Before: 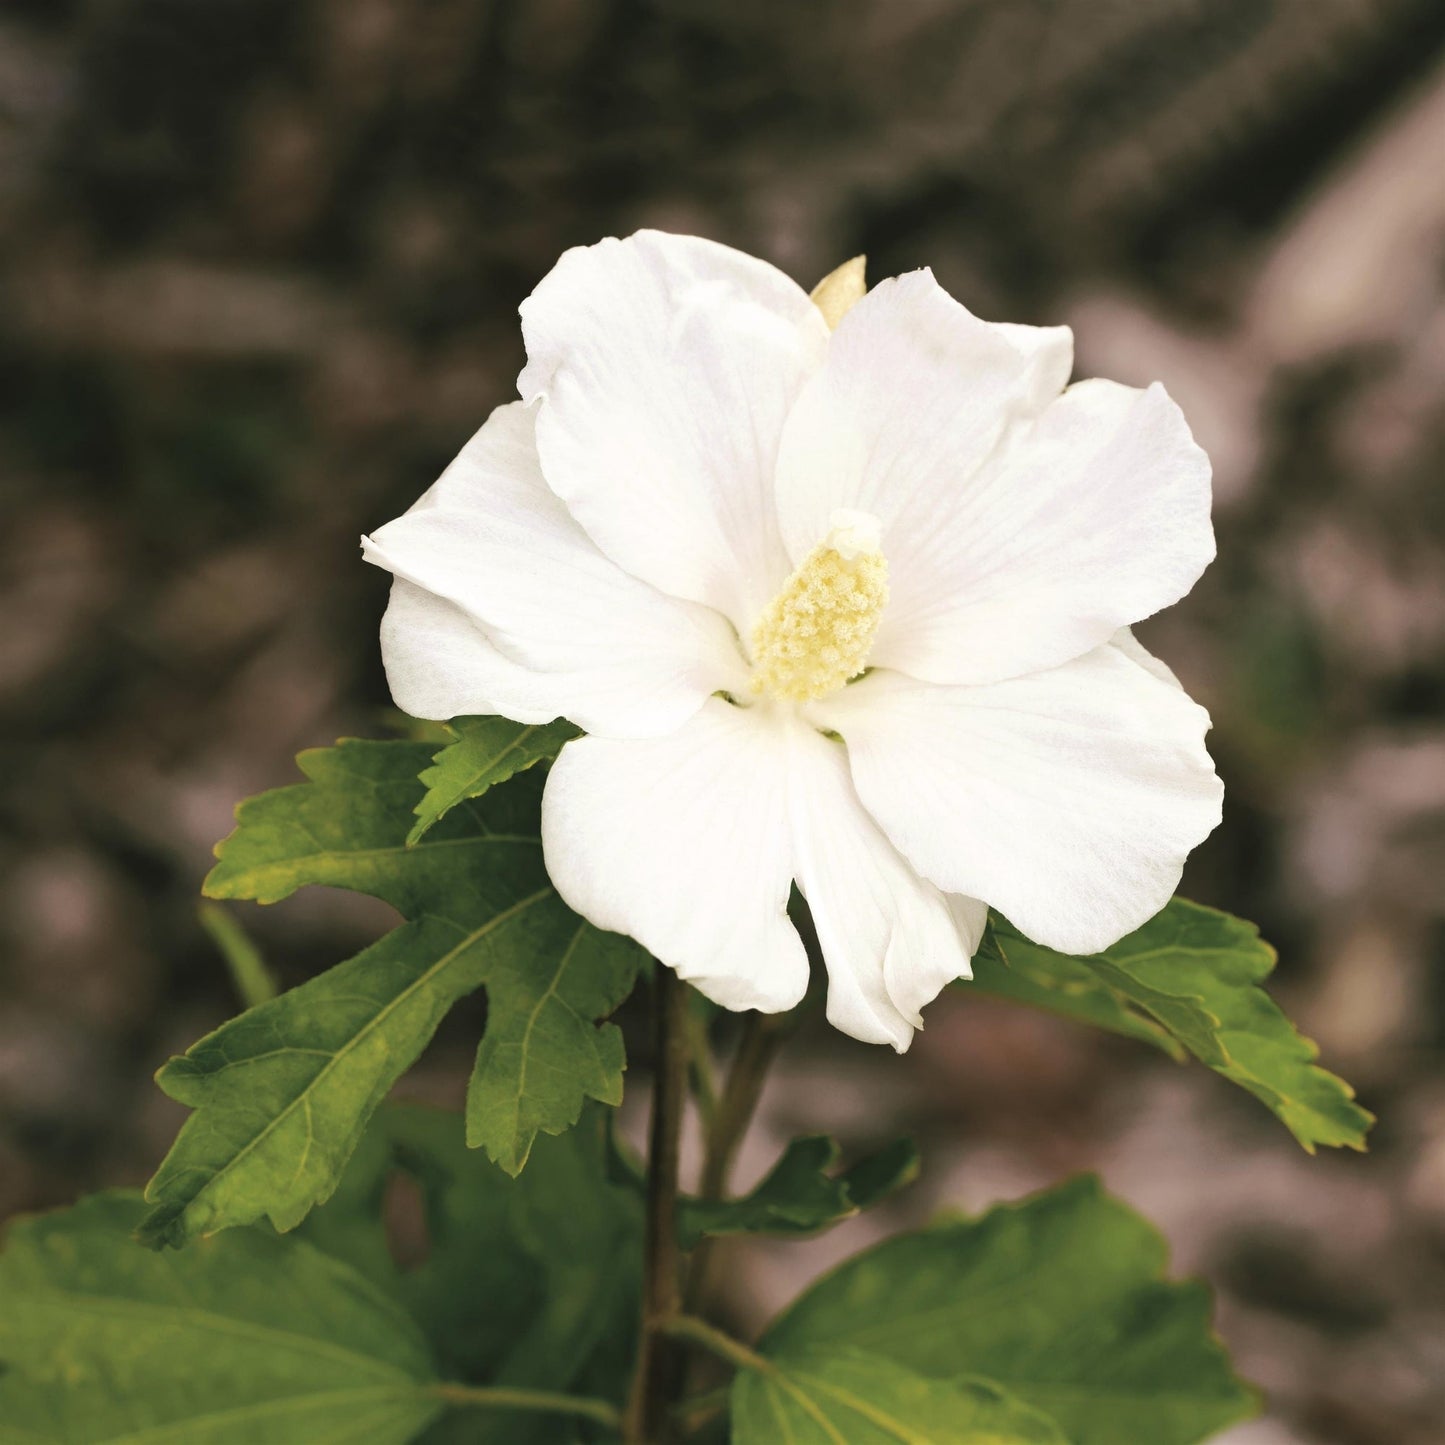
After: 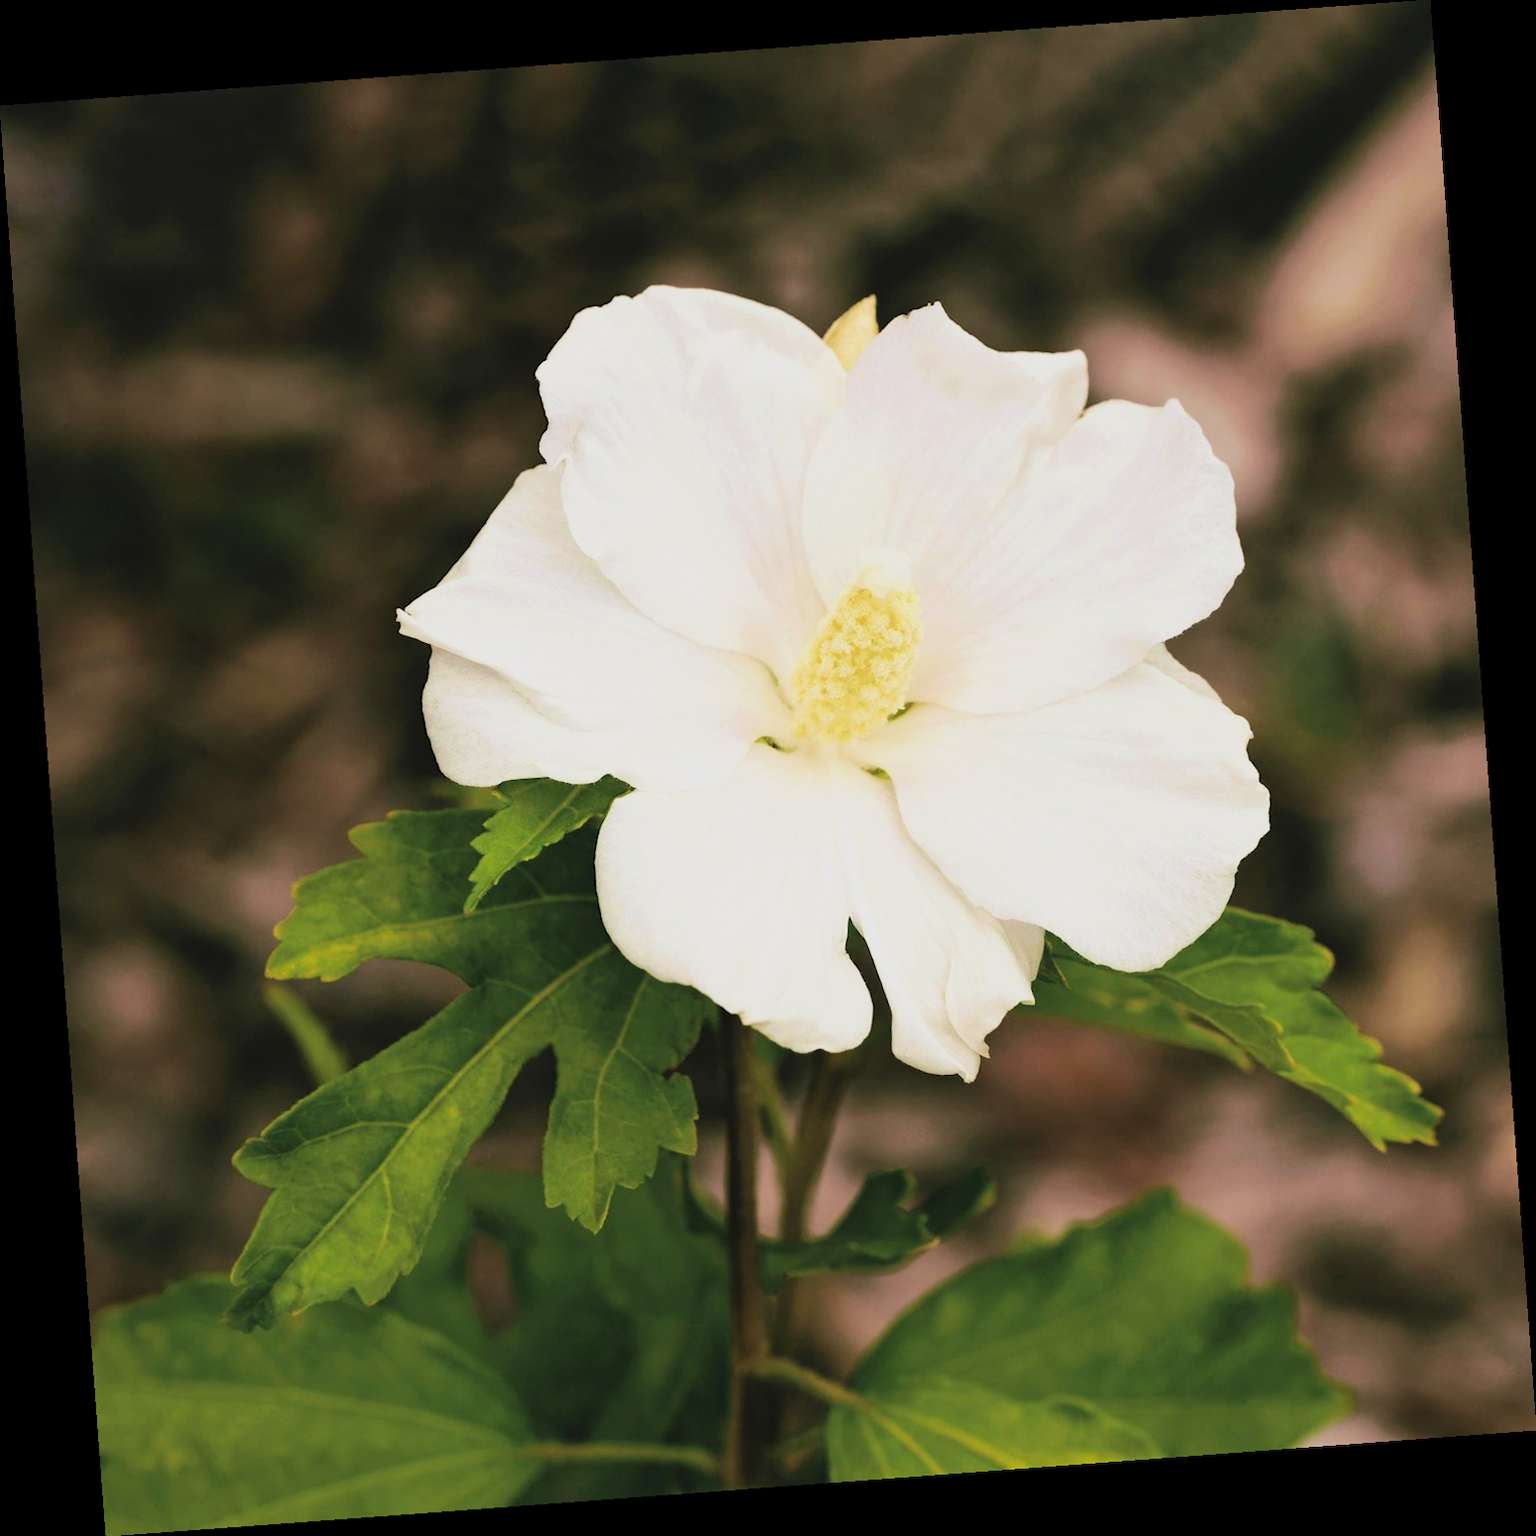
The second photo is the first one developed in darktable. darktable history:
velvia: on, module defaults
tone curve: curves: ch0 [(0, 0) (0.003, 0.036) (0.011, 0.04) (0.025, 0.042) (0.044, 0.052) (0.069, 0.066) (0.1, 0.085) (0.136, 0.106) (0.177, 0.144) (0.224, 0.188) (0.277, 0.241) (0.335, 0.307) (0.399, 0.382) (0.468, 0.466) (0.543, 0.56) (0.623, 0.672) (0.709, 0.772) (0.801, 0.876) (0.898, 0.949) (1, 1)], preserve colors none
rotate and perspective: rotation -4.25°, automatic cropping off
filmic rgb: middle gray luminance 18.42%, black relative exposure -10.5 EV, white relative exposure 3.4 EV, threshold 6 EV, target black luminance 0%, hardness 6.03, latitude 99%, contrast 0.847, shadows ↔ highlights balance 0.505%, add noise in highlights 0, preserve chrominance max RGB, color science v3 (2019), use custom middle-gray values true, iterations of high-quality reconstruction 0, contrast in highlights soft, enable highlight reconstruction true
